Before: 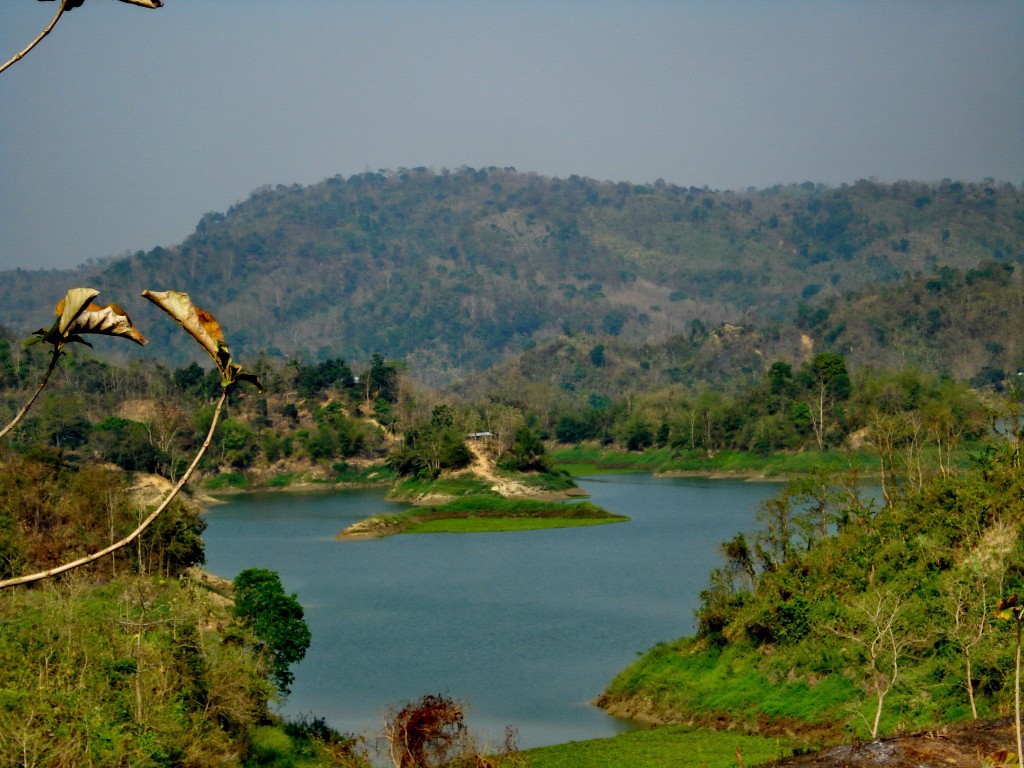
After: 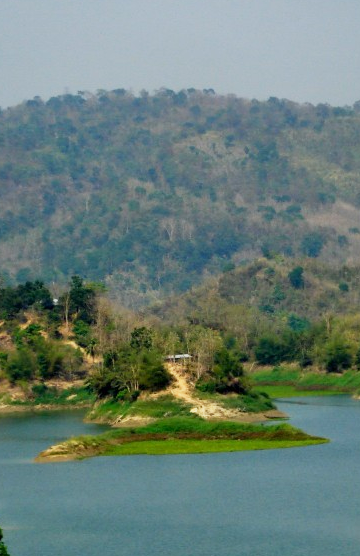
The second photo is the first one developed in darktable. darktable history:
base curve: curves: ch0 [(0, 0) (0.088, 0.125) (0.176, 0.251) (0.354, 0.501) (0.613, 0.749) (1, 0.877)], preserve colors none
crop and rotate: left 29.476%, top 10.214%, right 35.32%, bottom 17.333%
